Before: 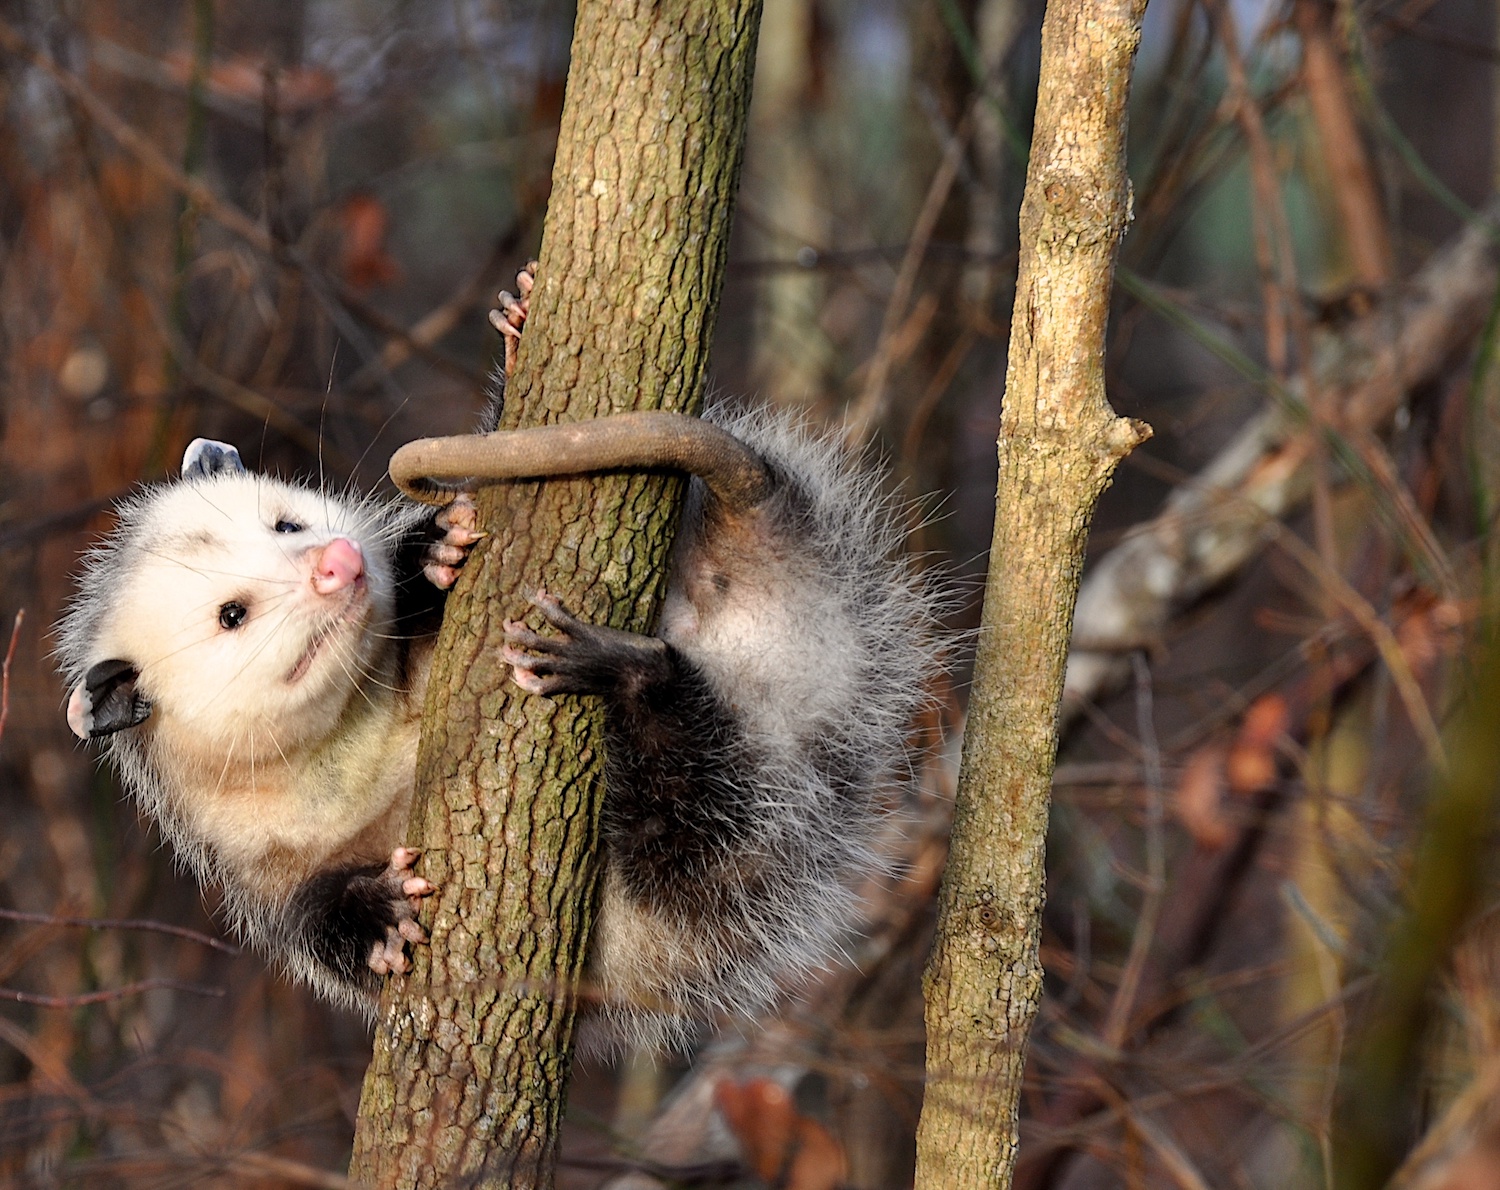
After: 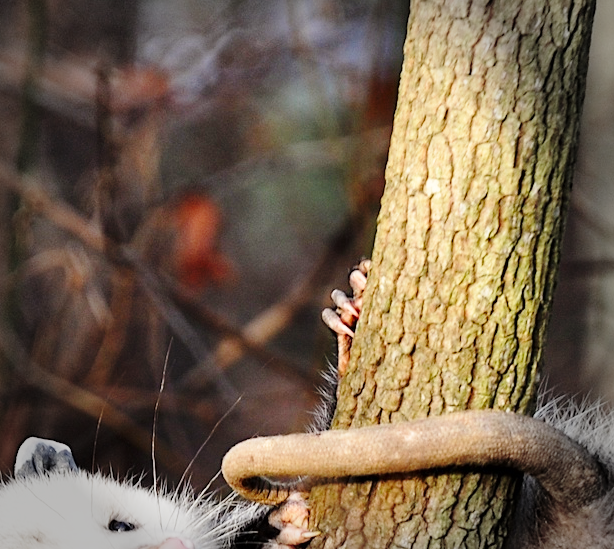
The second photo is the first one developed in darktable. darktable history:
base curve: curves: ch0 [(0, 0) (0.028, 0.03) (0.121, 0.232) (0.46, 0.748) (0.859, 0.968) (1, 1)], preserve colors none
vignetting: fall-off start 76.93%, fall-off radius 27.39%, width/height ratio 0.966
crop and rotate: left 11.143%, top 0.087%, right 47.865%, bottom 53.701%
